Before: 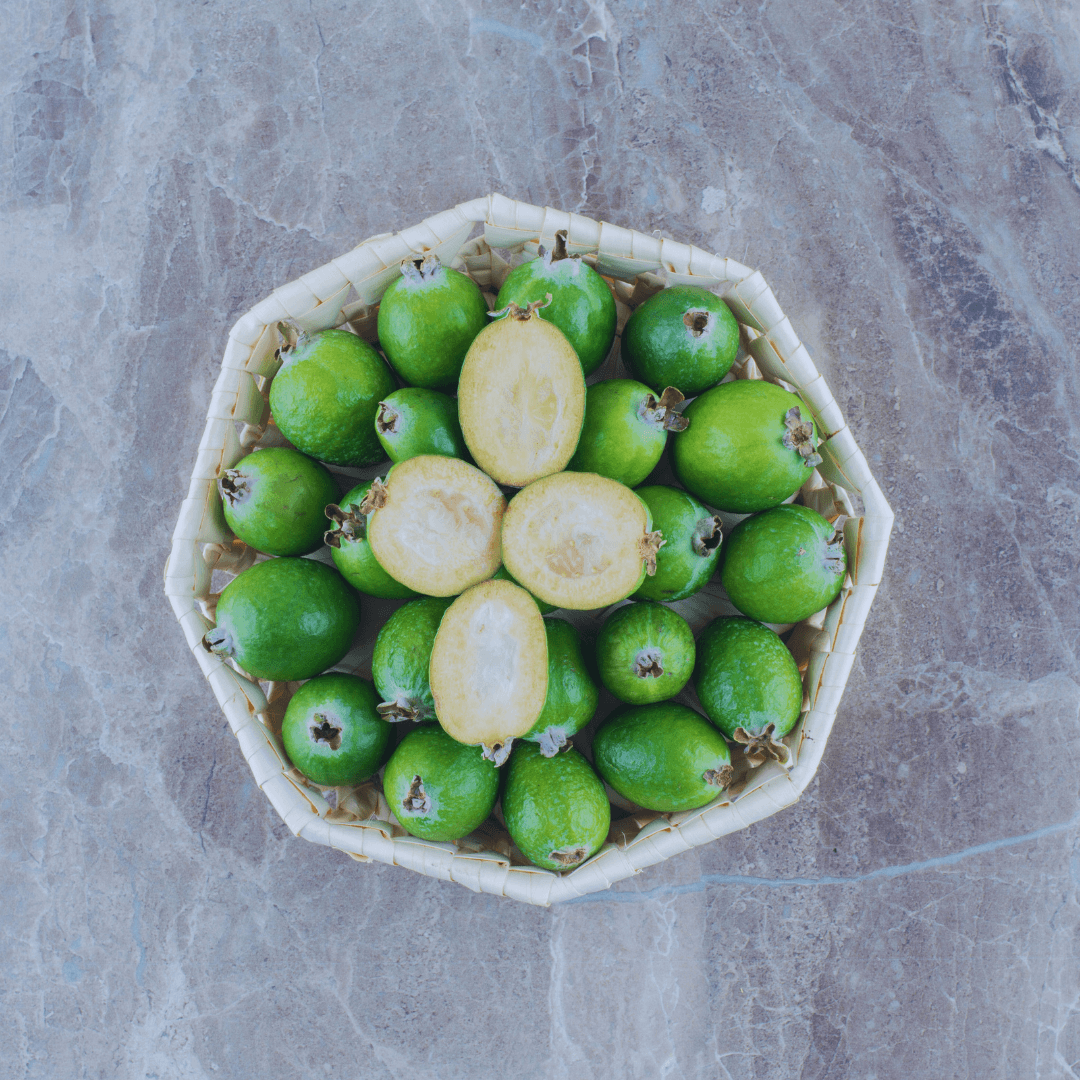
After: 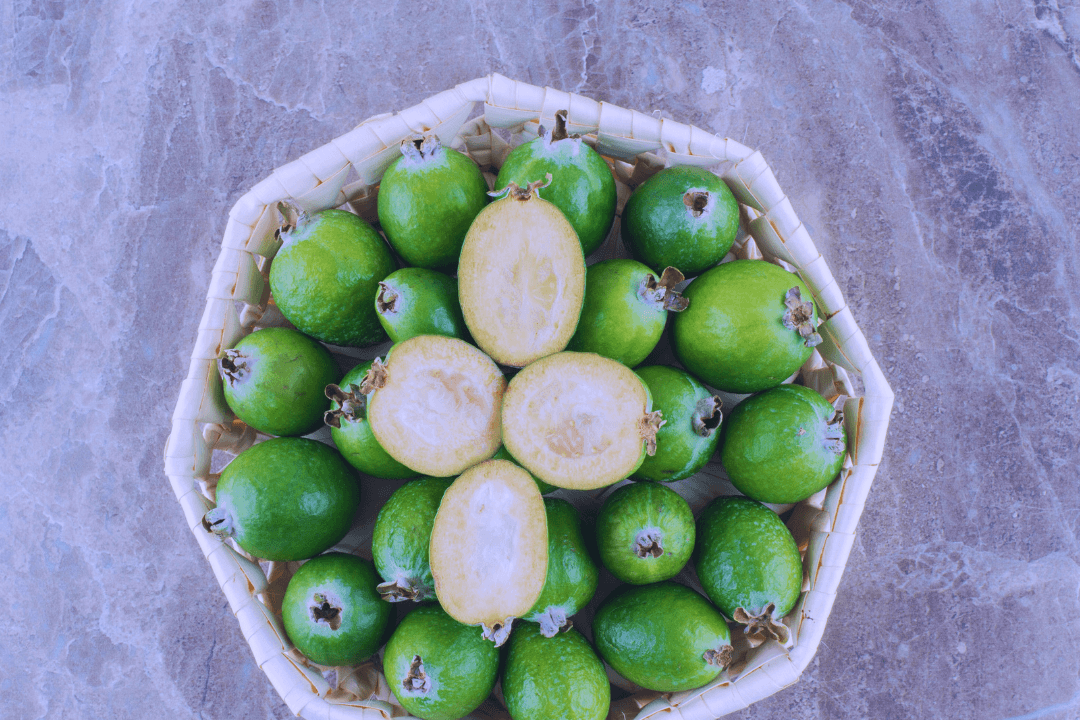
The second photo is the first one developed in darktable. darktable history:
white balance: red 1.042, blue 1.17
crop: top 11.166%, bottom 22.168%
